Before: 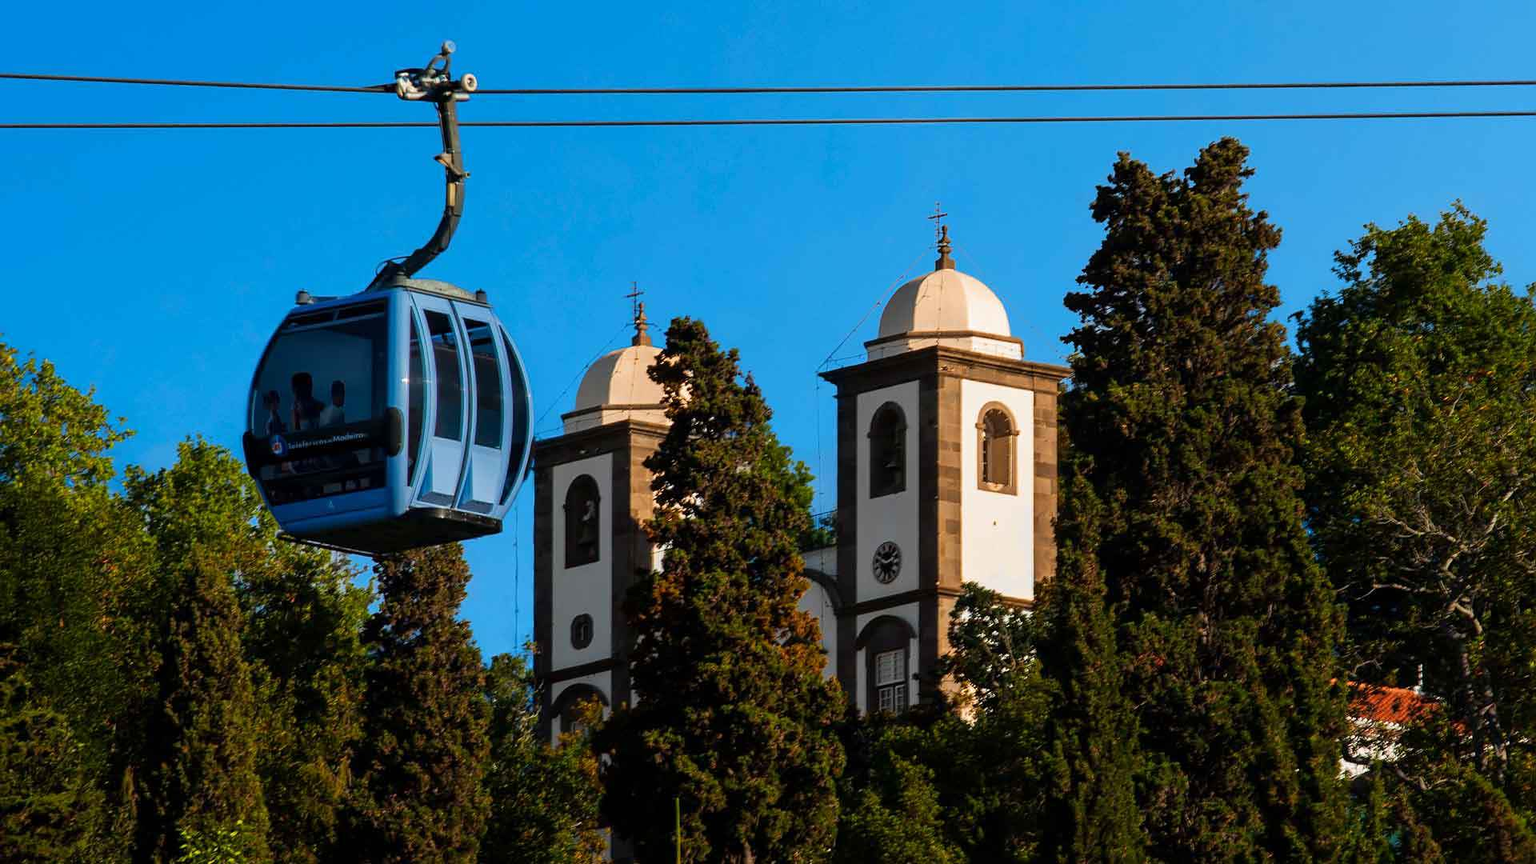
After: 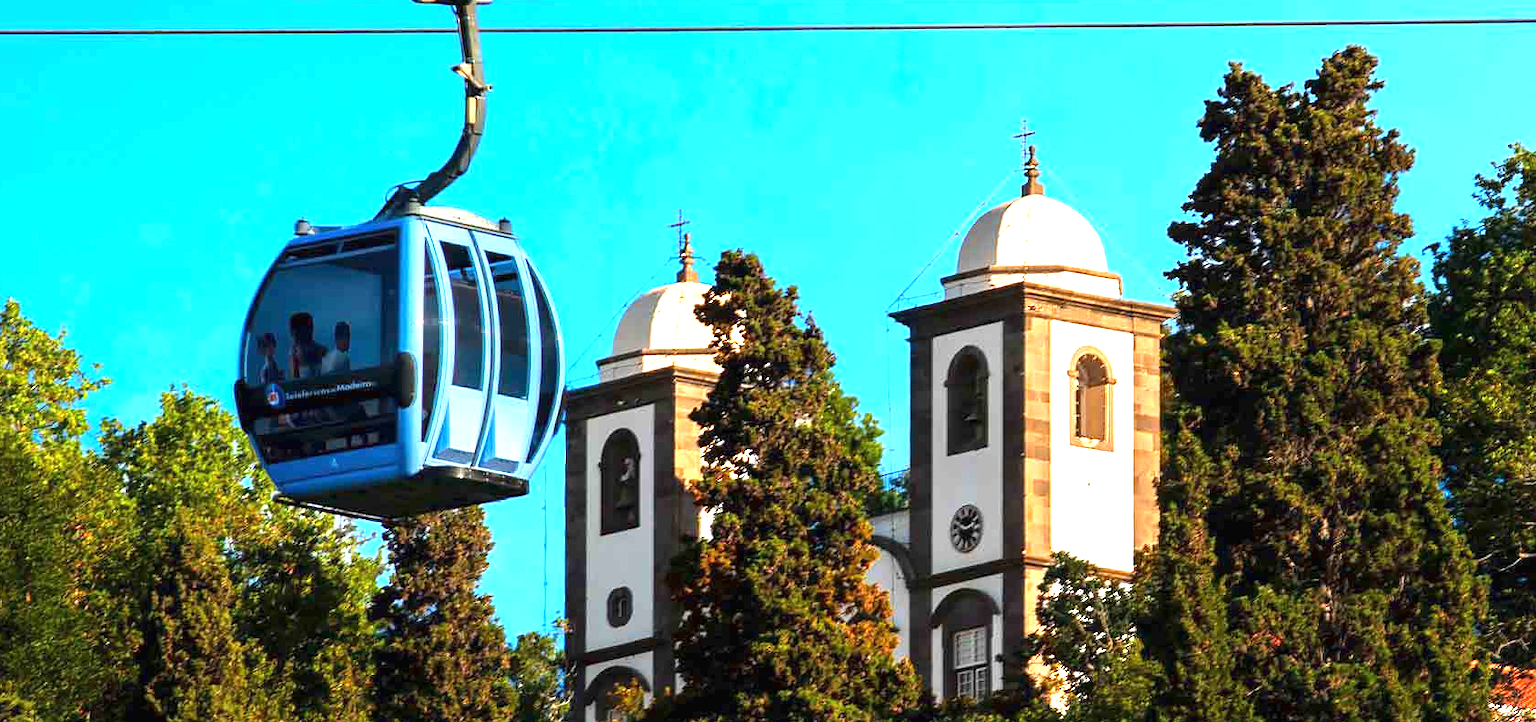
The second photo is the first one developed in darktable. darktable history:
crop and rotate: left 2.425%, top 11.305%, right 9.6%, bottom 15.08%
exposure: black level correction 0, exposure 1.741 EV, compensate exposure bias true, compensate highlight preservation false
